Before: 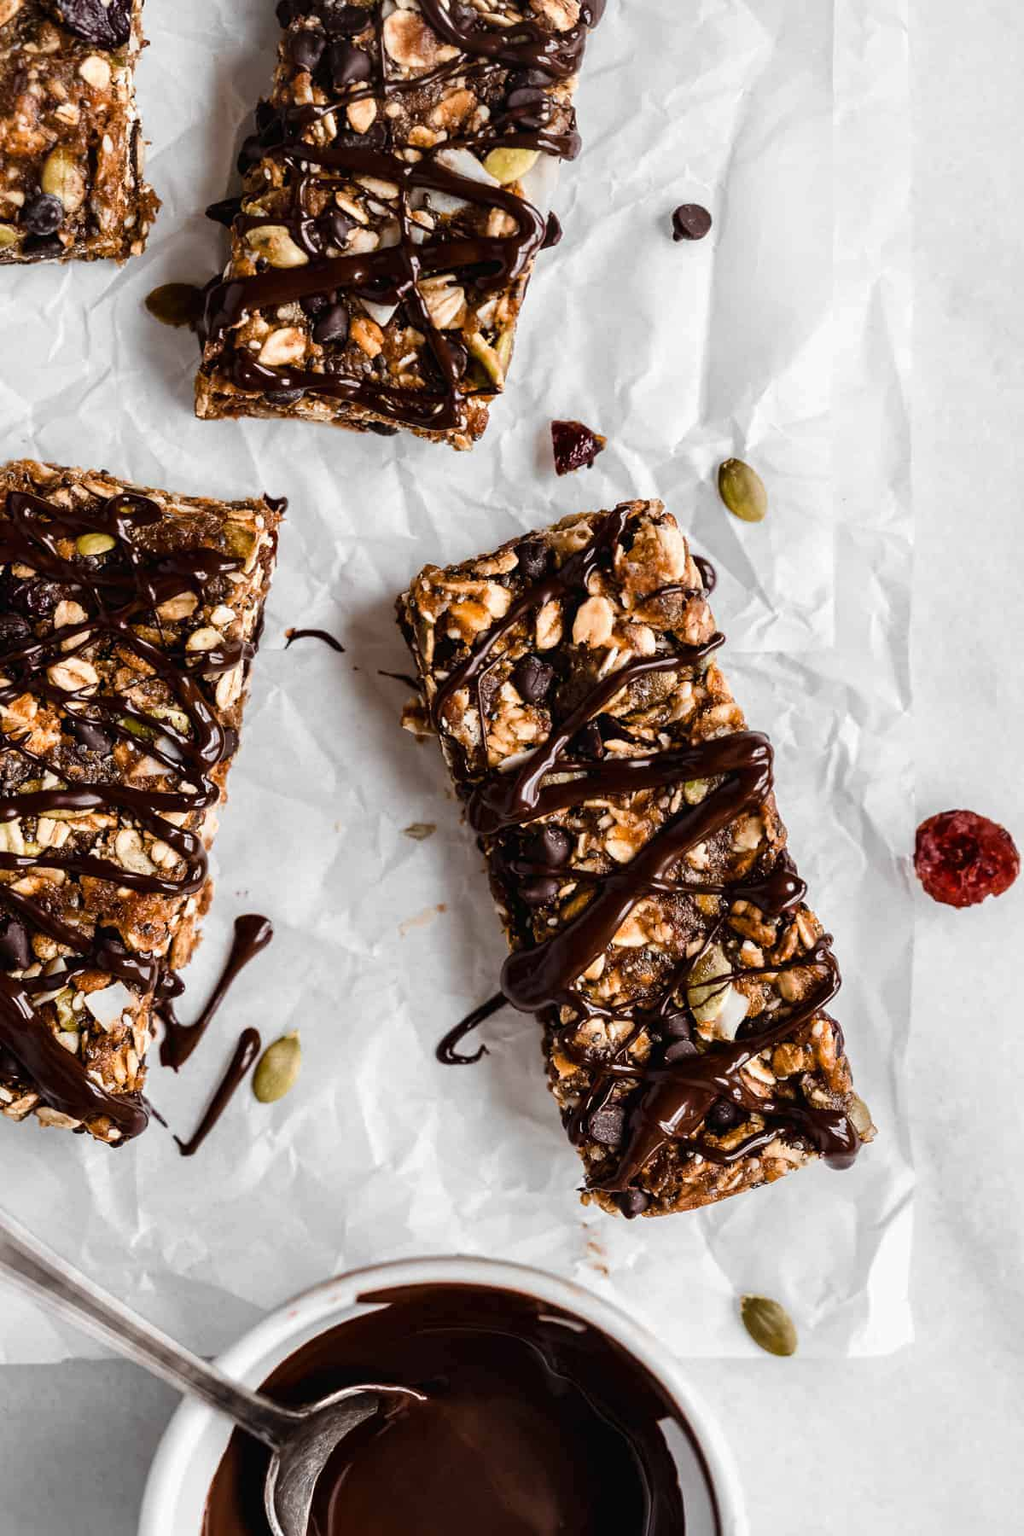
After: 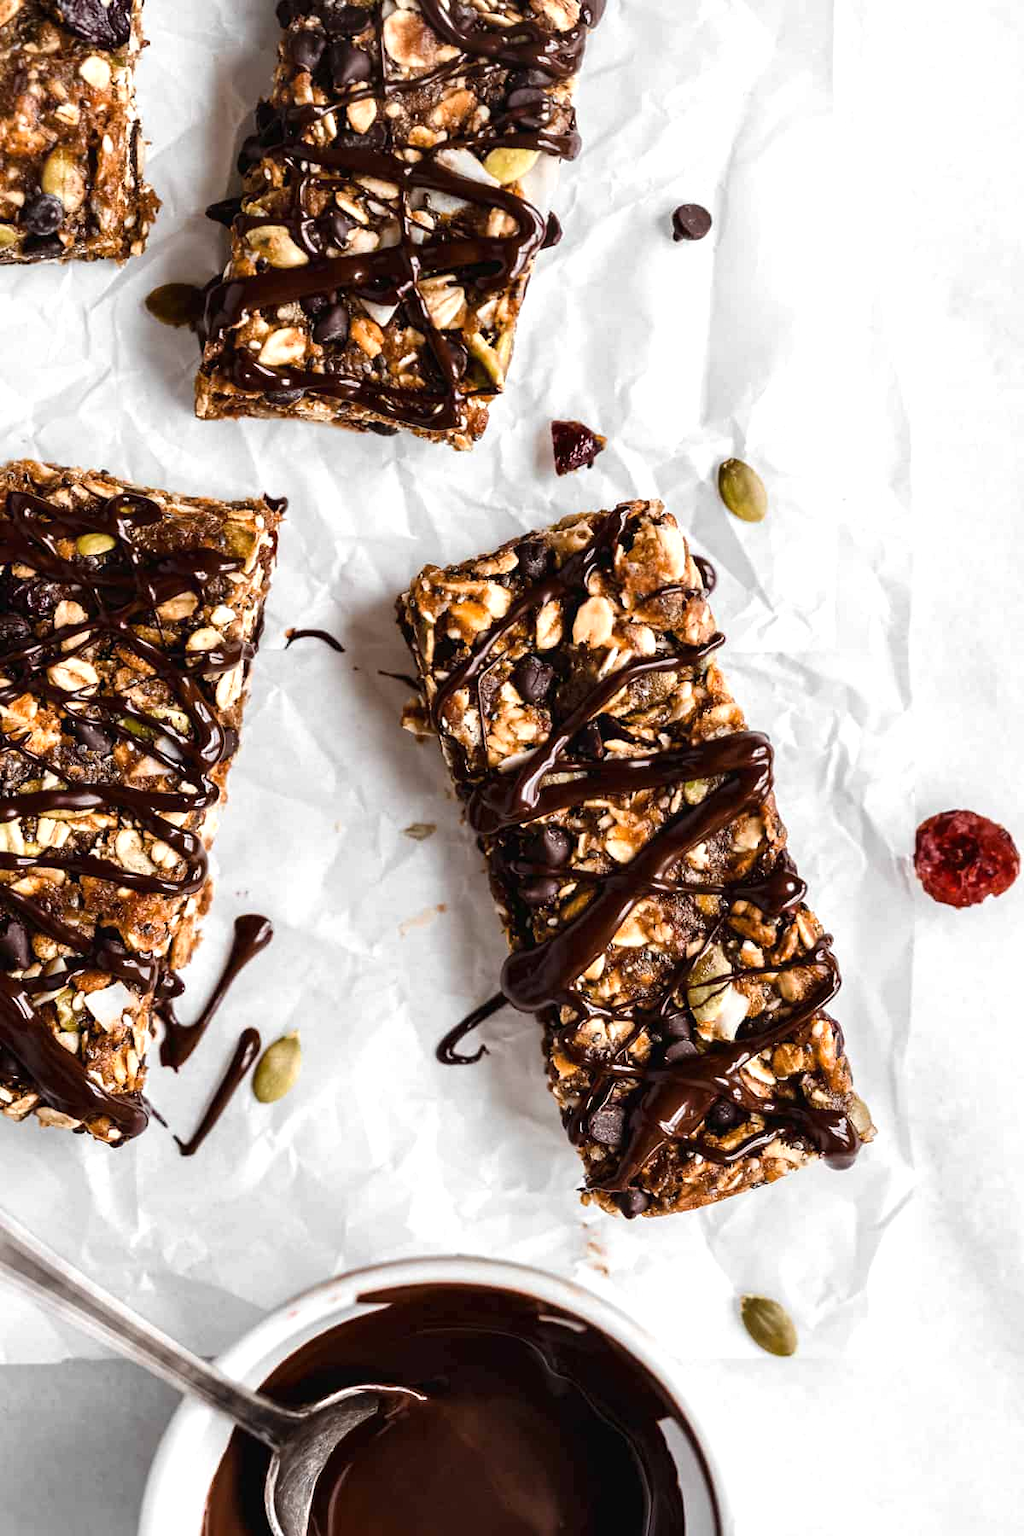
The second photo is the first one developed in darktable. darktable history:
exposure: exposure 0.372 EV, compensate highlight preservation false
